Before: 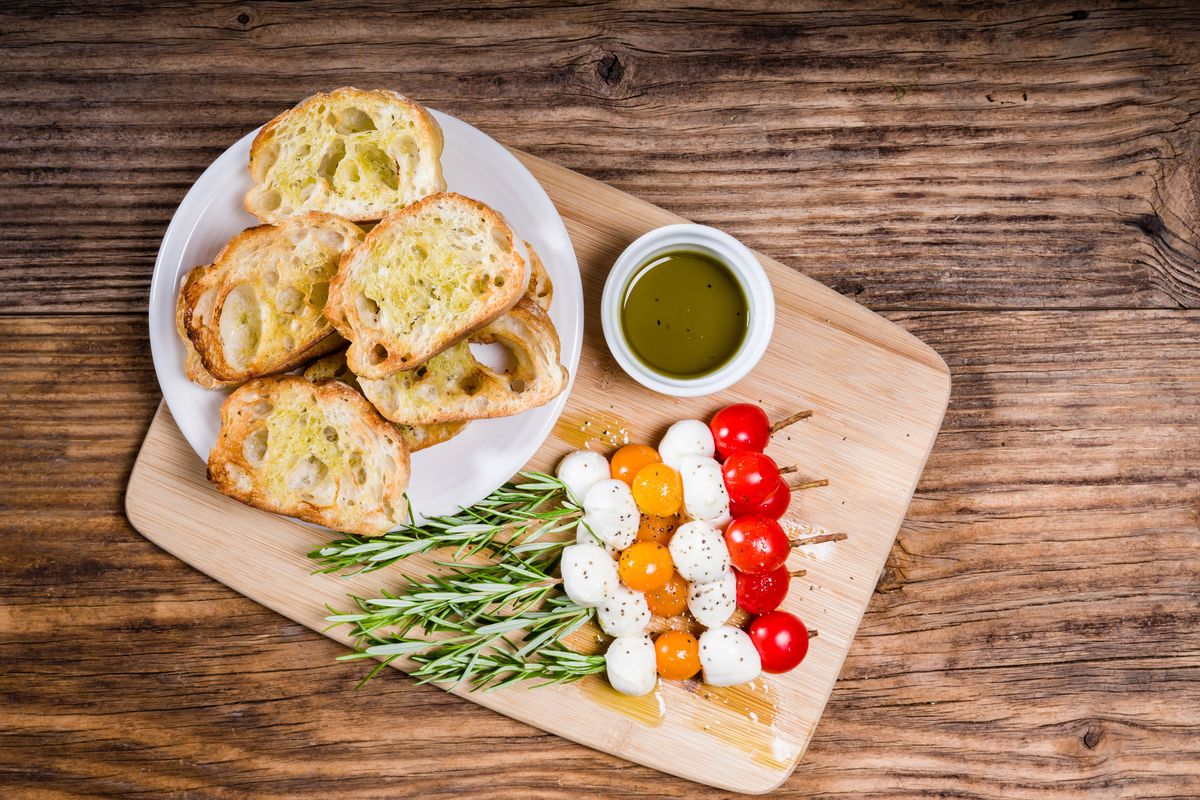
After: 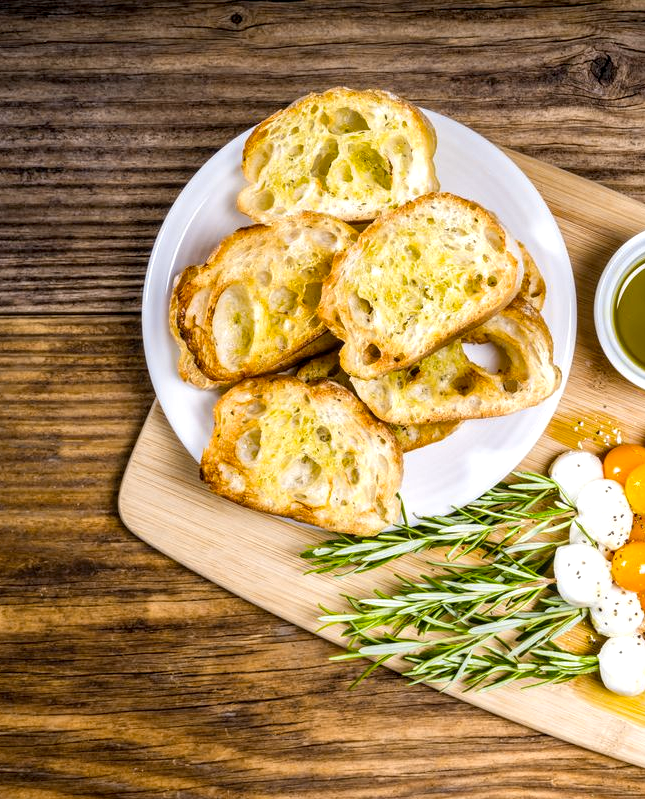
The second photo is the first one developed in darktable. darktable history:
exposure: black level correction 0.001, exposure 0.3 EV, compensate highlight preservation false
local contrast: on, module defaults
crop: left 0.587%, right 45.588%, bottom 0.086%
color contrast: green-magenta contrast 0.85, blue-yellow contrast 1.25, unbound 0
